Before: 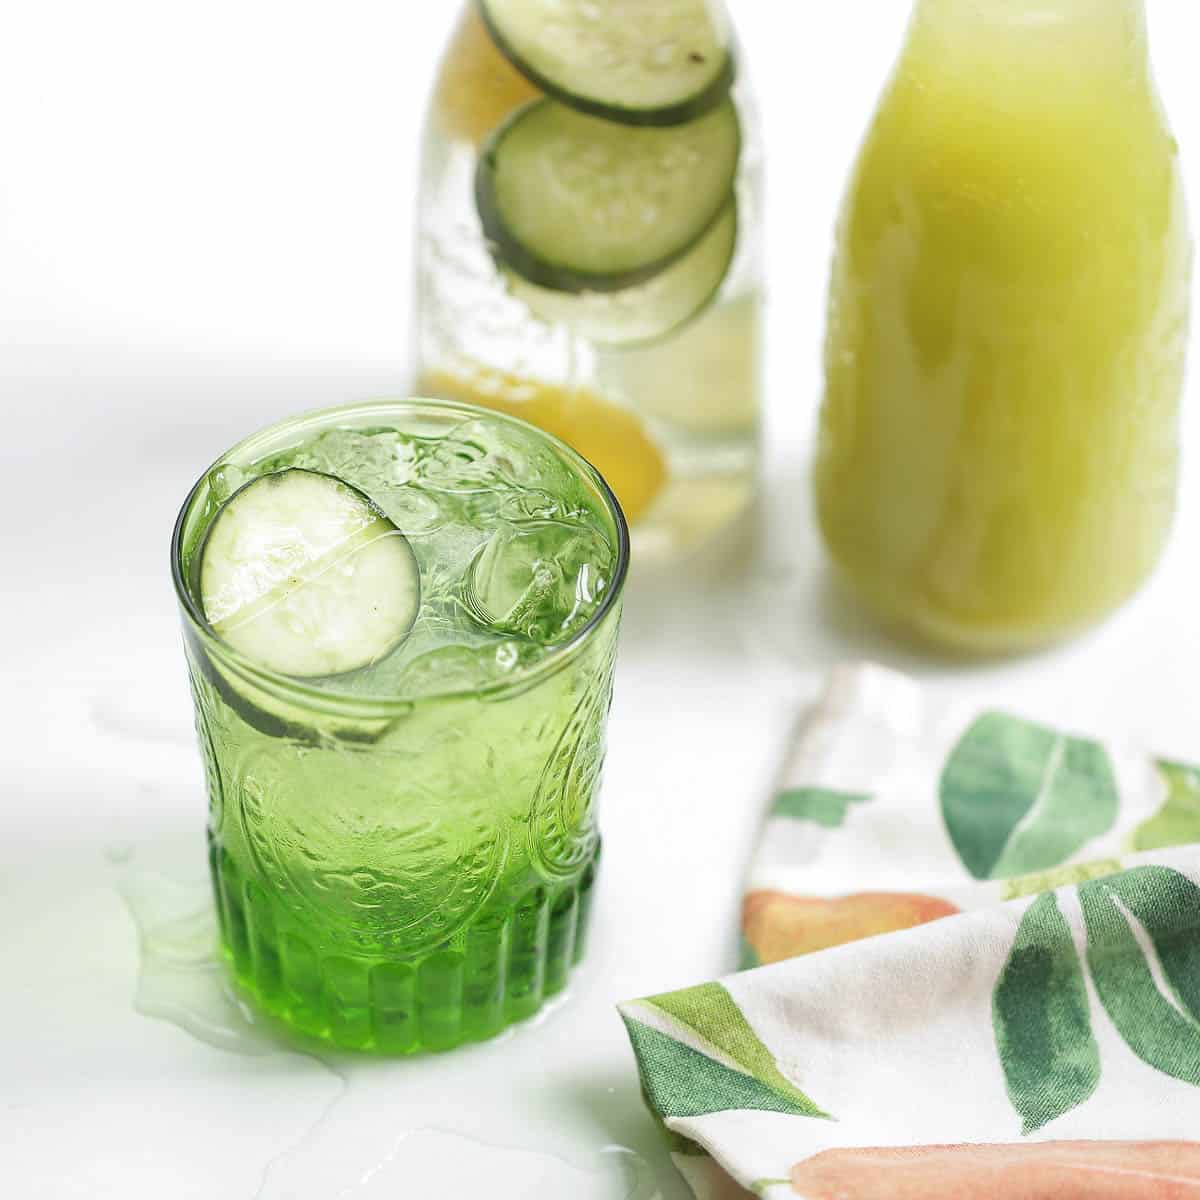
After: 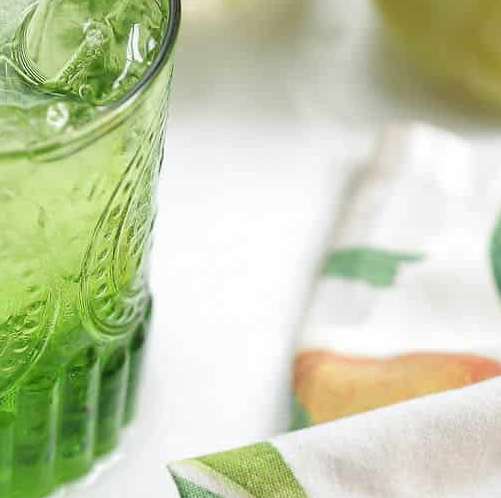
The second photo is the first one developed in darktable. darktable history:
crop: left 37.475%, top 45.081%, right 20.704%, bottom 13.385%
